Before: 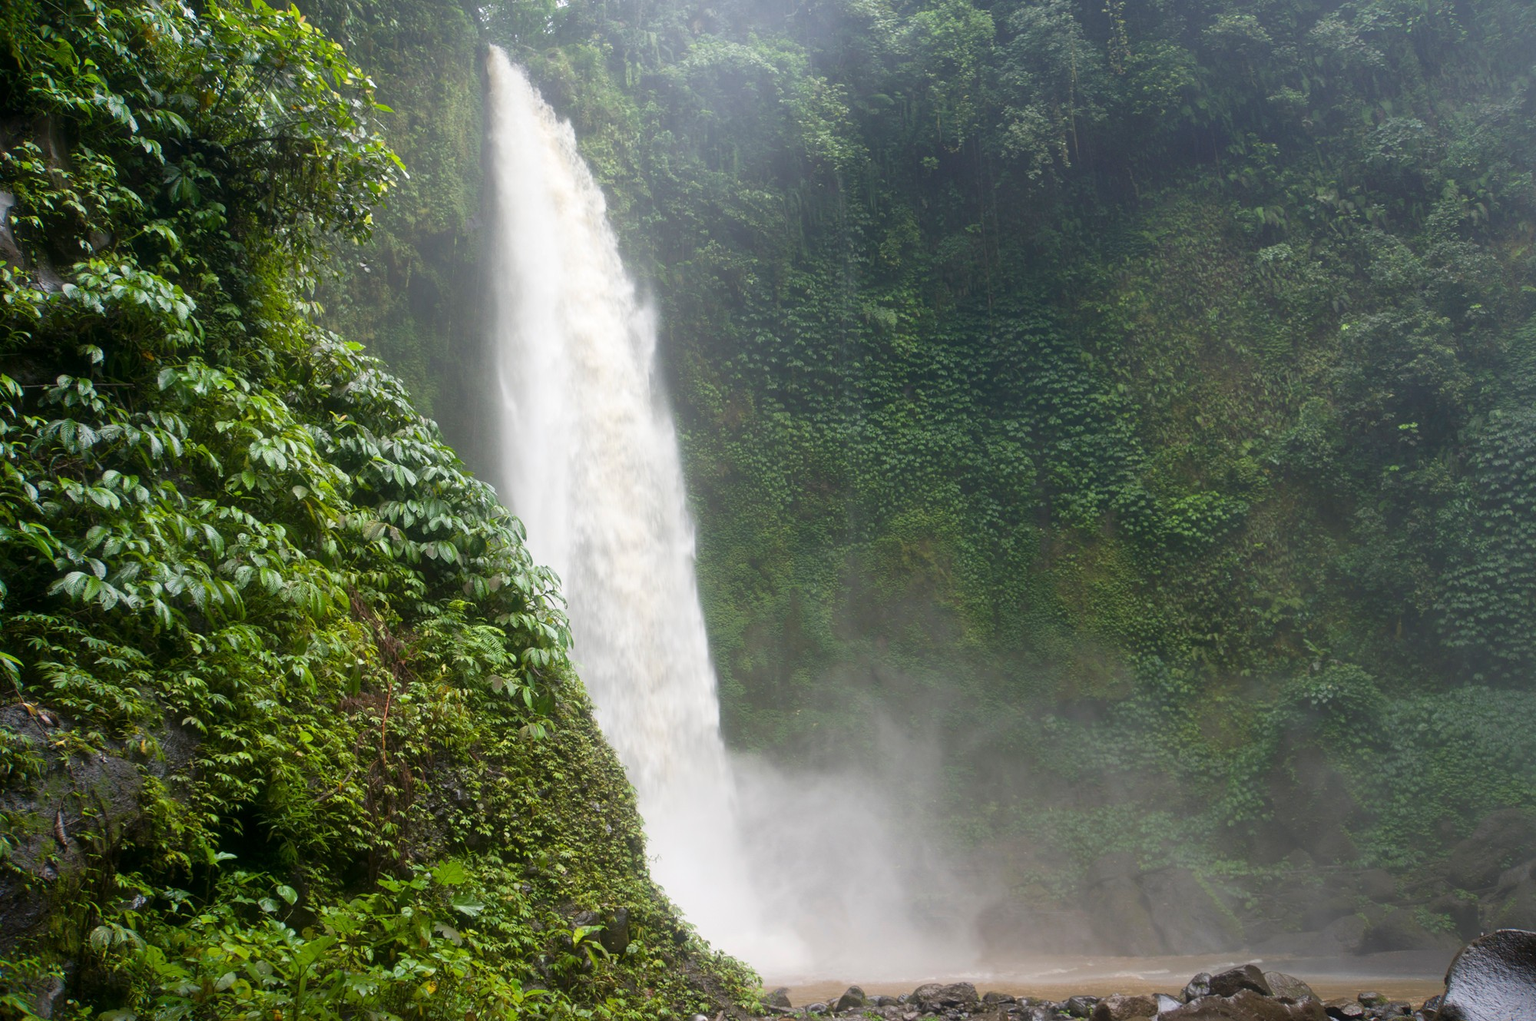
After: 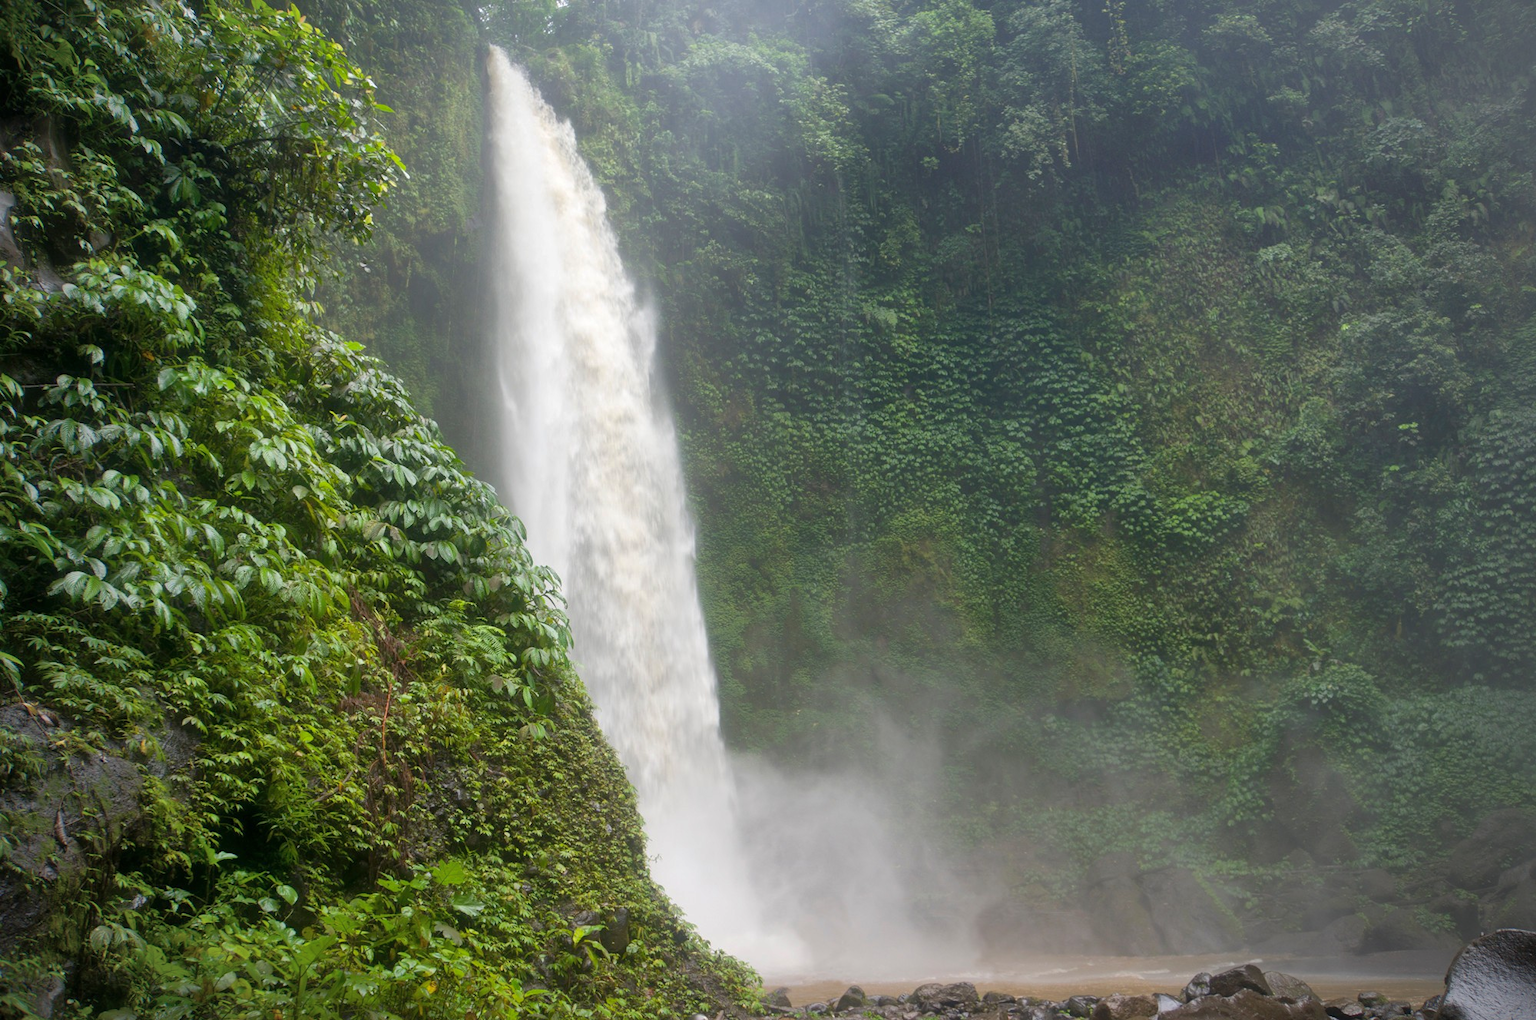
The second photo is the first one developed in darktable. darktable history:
vignetting: fall-off radius 61.24%
shadows and highlights: on, module defaults
